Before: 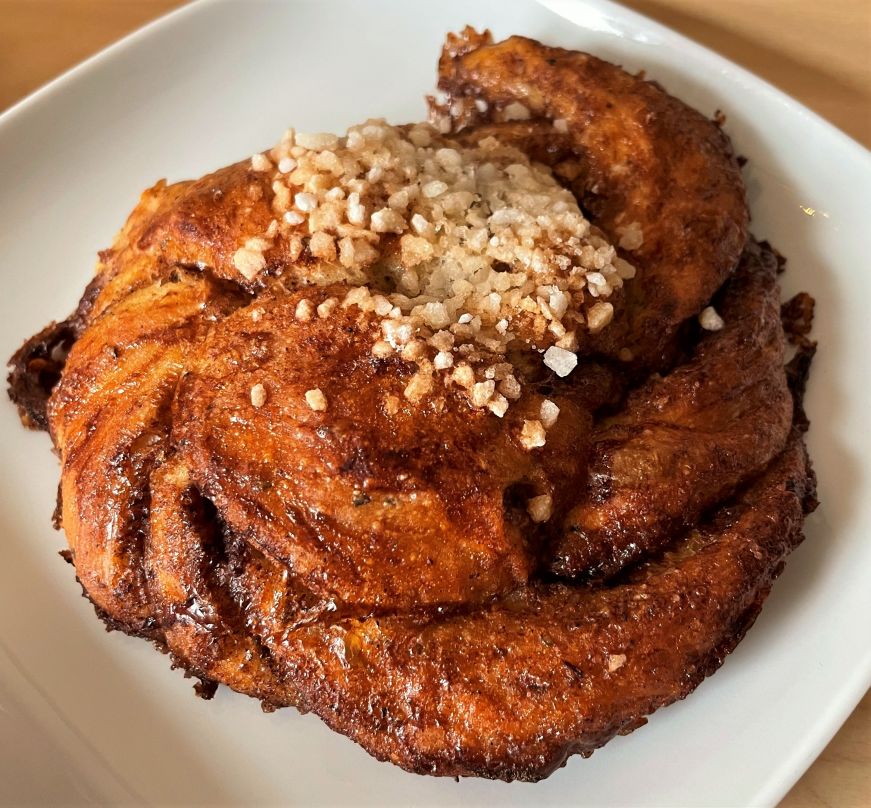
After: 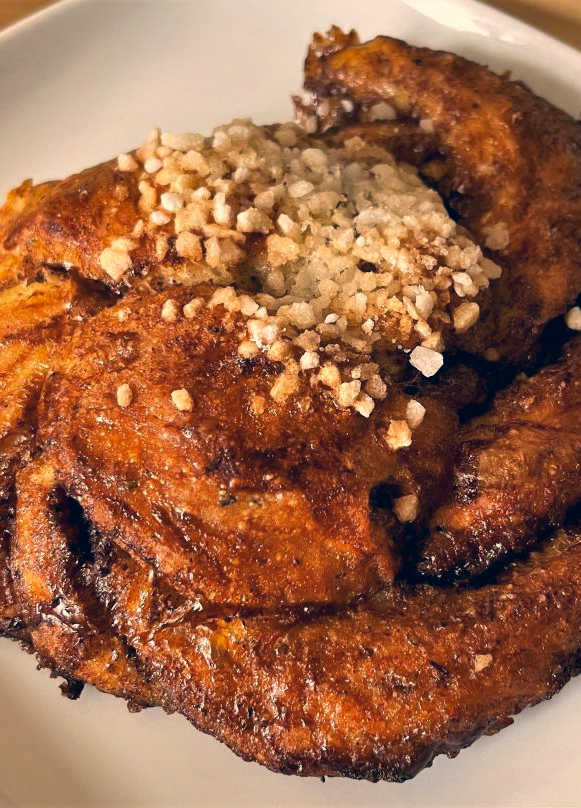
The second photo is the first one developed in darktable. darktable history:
shadows and highlights: low approximation 0.01, soften with gaussian
color correction: highlights a* 10.28, highlights b* 14.85, shadows a* -10.09, shadows b* -15.02
crop: left 15.4%, right 17.855%
